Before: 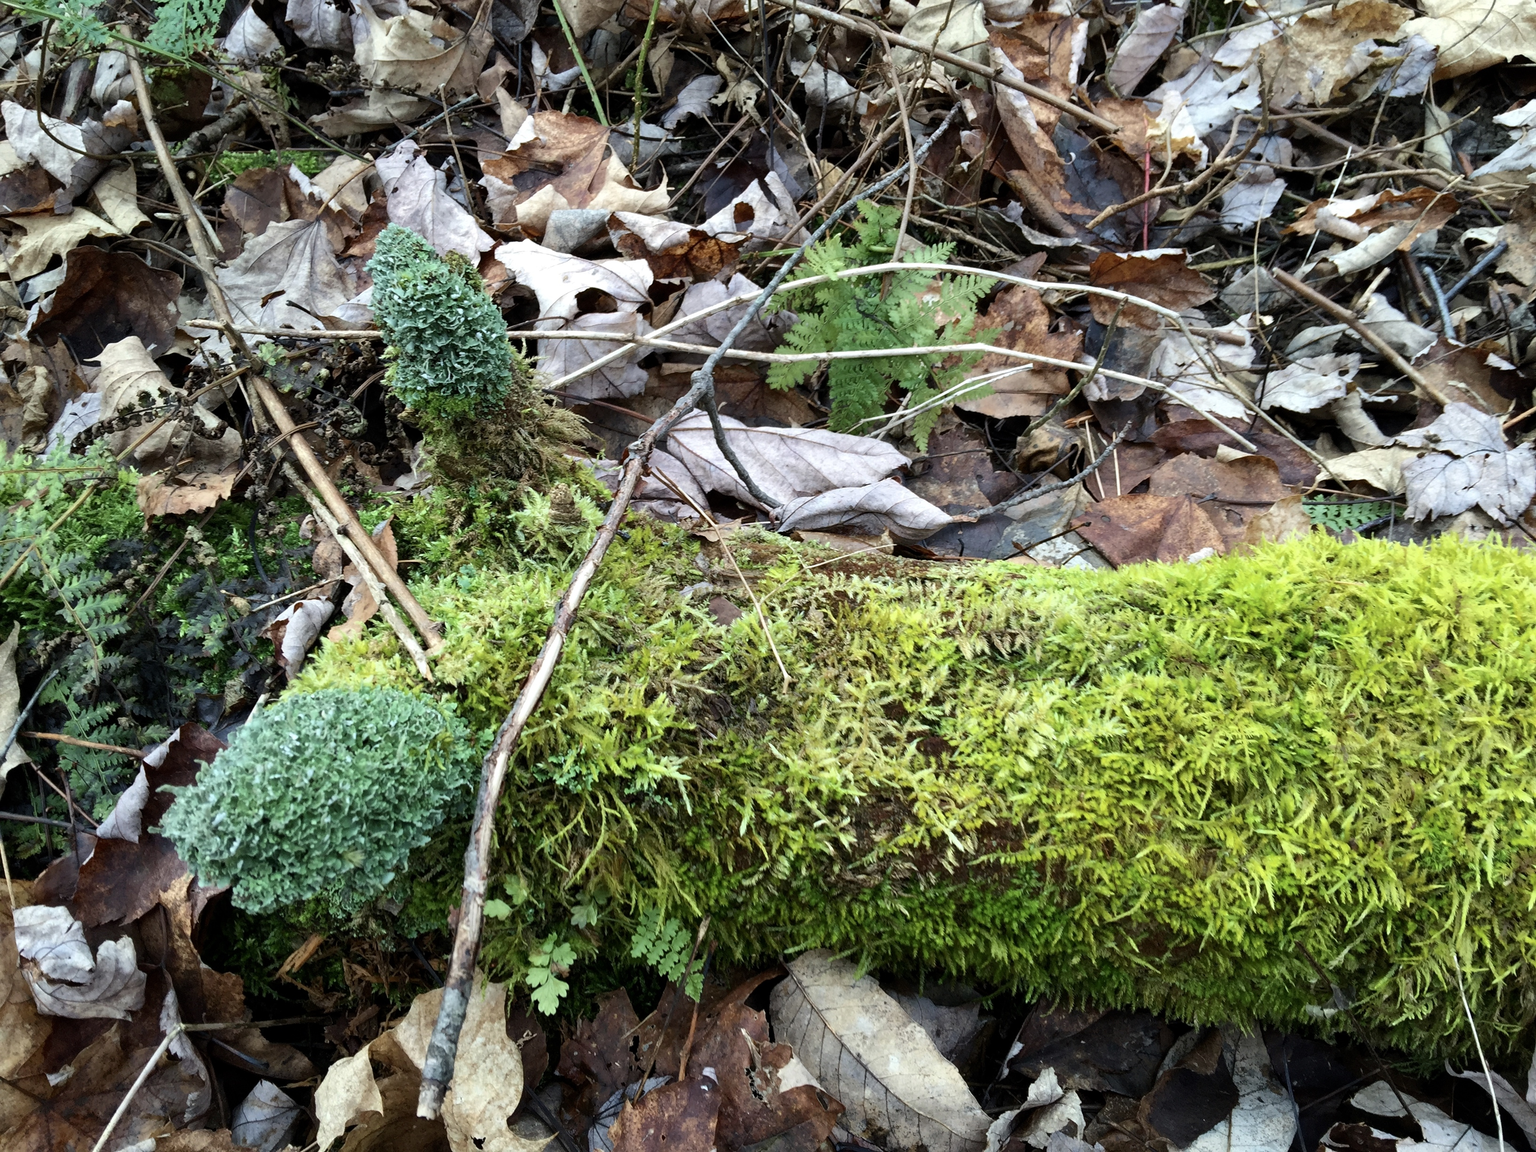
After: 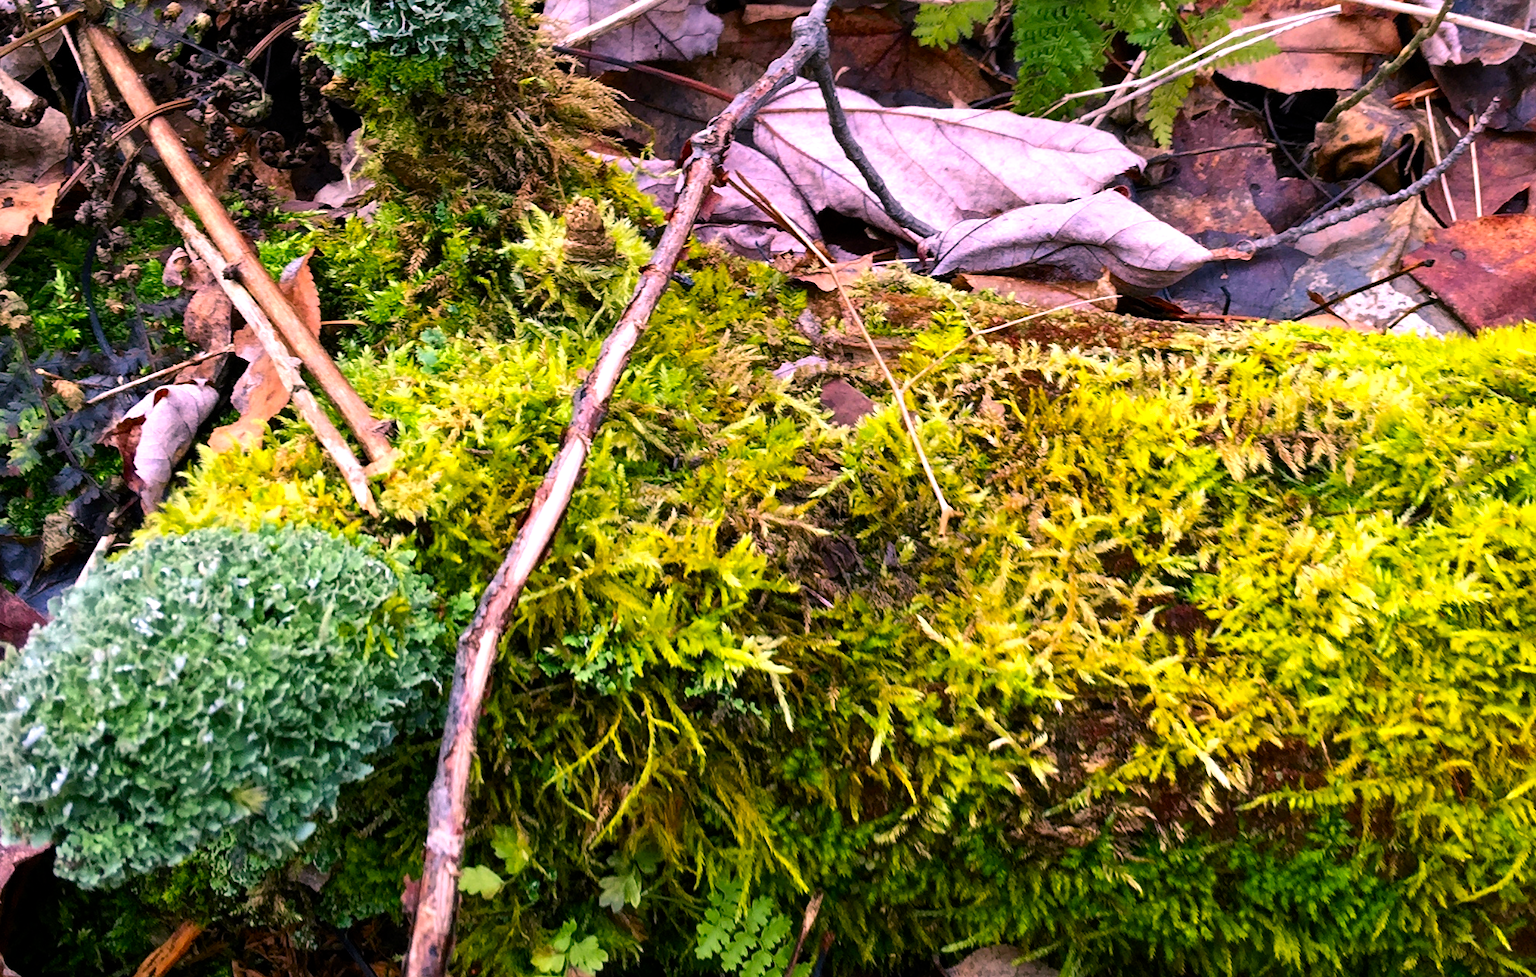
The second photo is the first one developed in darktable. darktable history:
crop: left 12.927%, top 31.326%, right 24.788%, bottom 15.831%
color correction: highlights a* 19.33, highlights b* -12.19, saturation 1.69
color balance rgb: highlights gain › chroma 3.088%, highlights gain › hue 78.74°, perceptual saturation grading › global saturation 25.616%, contrast 15.31%
